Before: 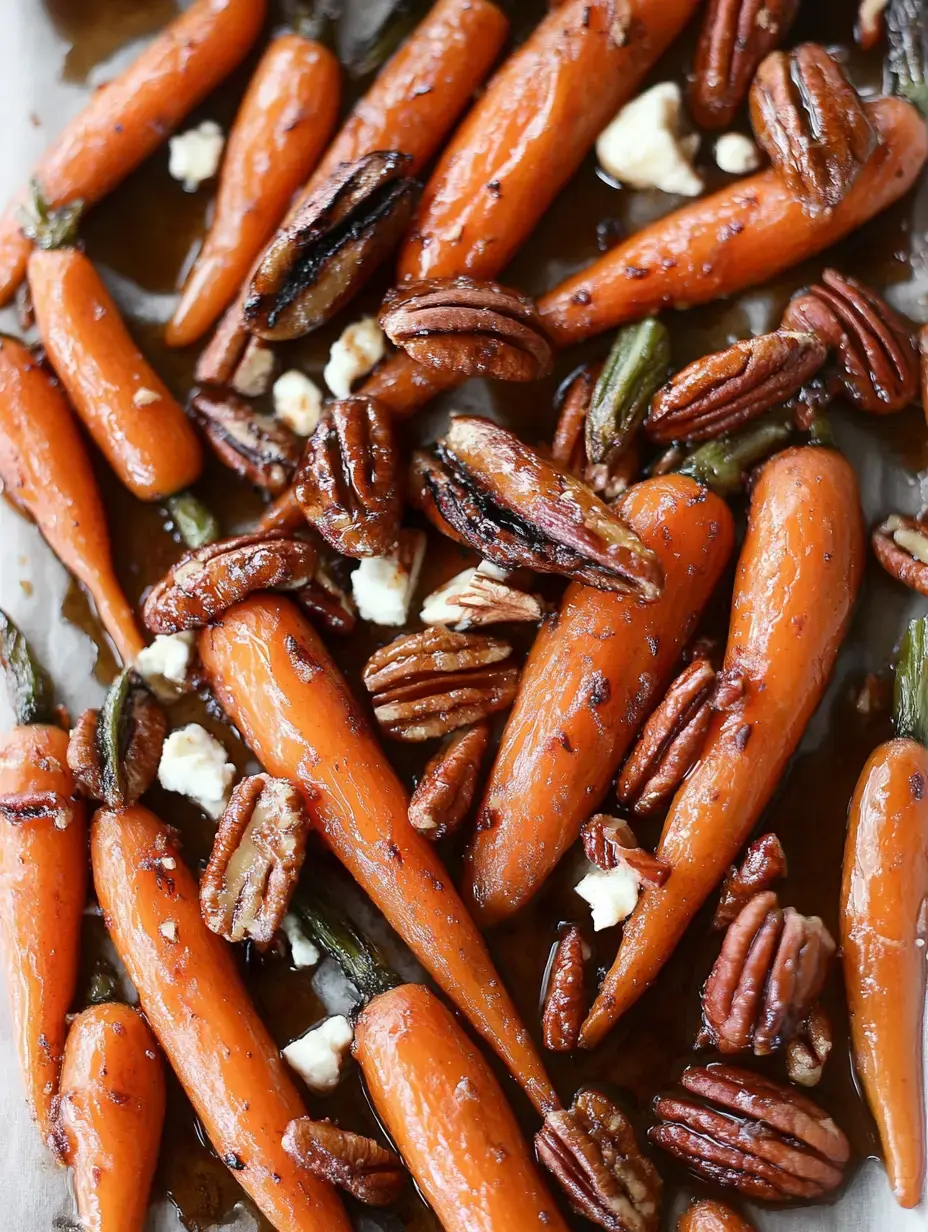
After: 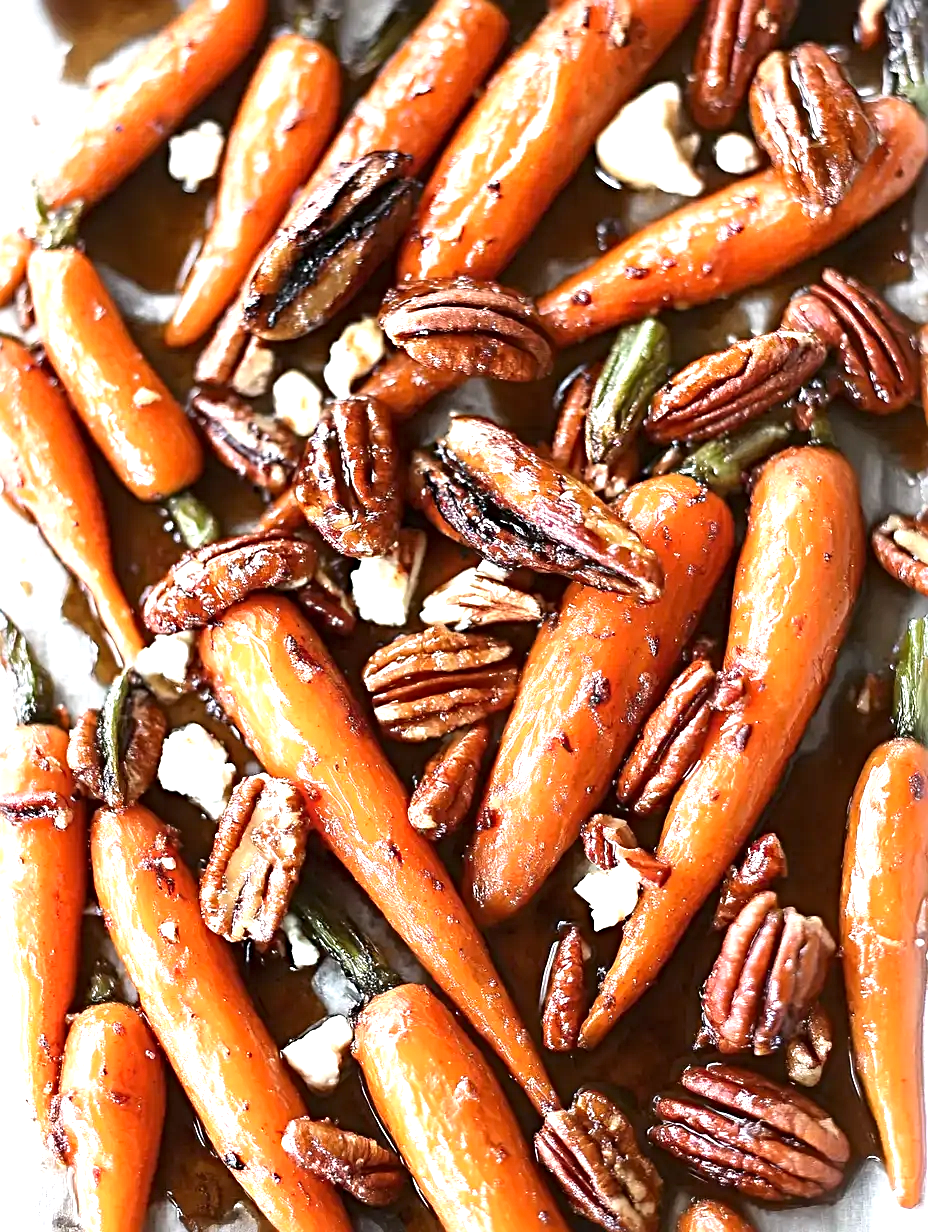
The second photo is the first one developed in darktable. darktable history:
exposure: black level correction 0, exposure 1.098 EV, compensate highlight preservation false
sharpen: radius 4.889
